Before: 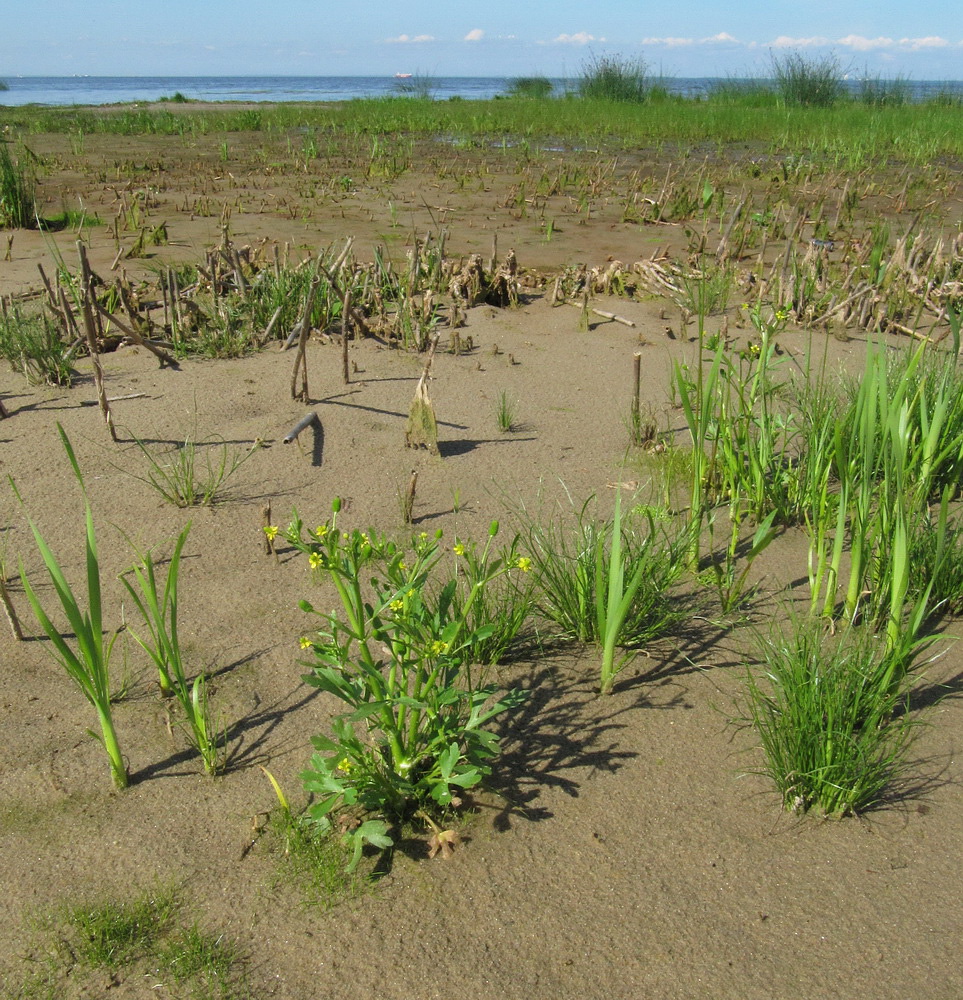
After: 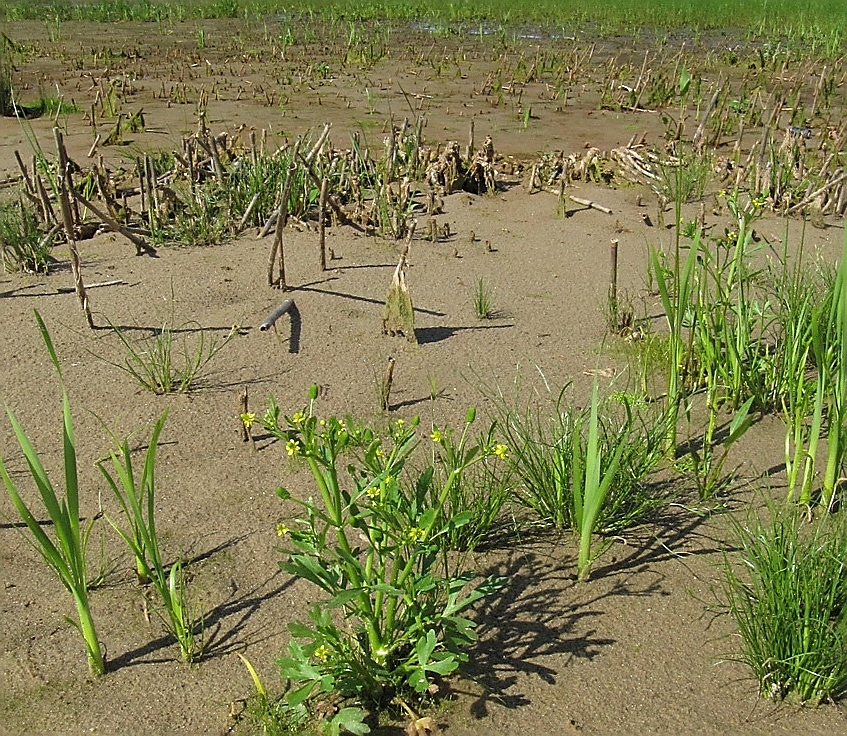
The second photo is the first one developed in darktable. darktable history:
sharpen: radius 1.4, amount 1.25, threshold 0.7
crop and rotate: left 2.425%, top 11.305%, right 9.6%, bottom 15.08%
